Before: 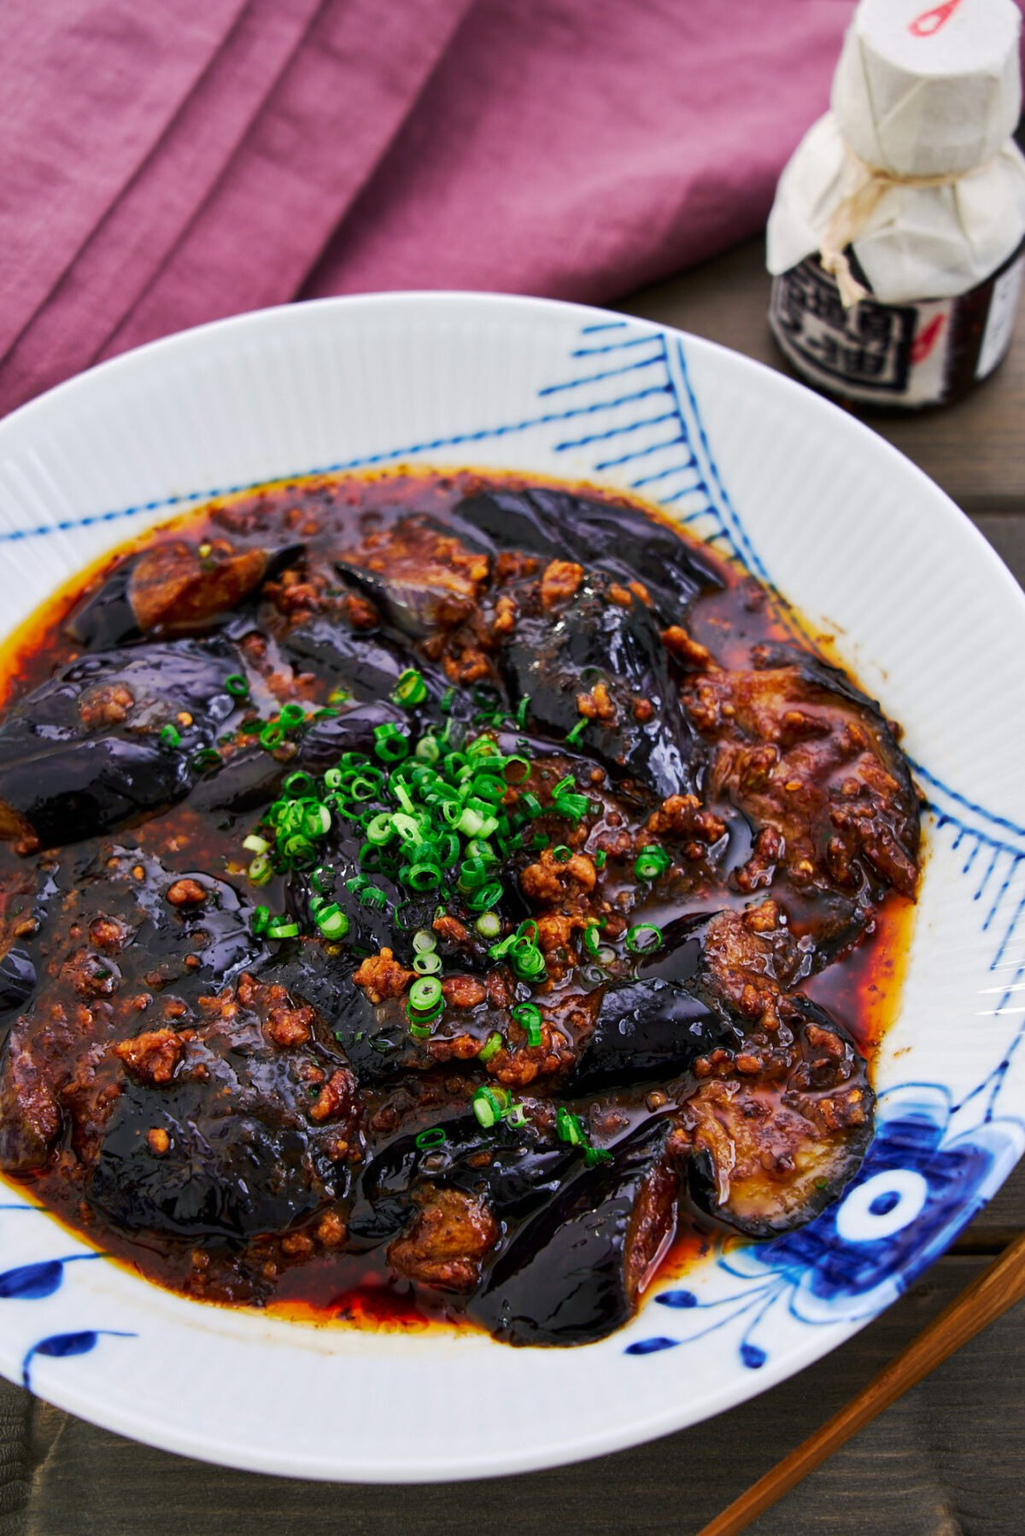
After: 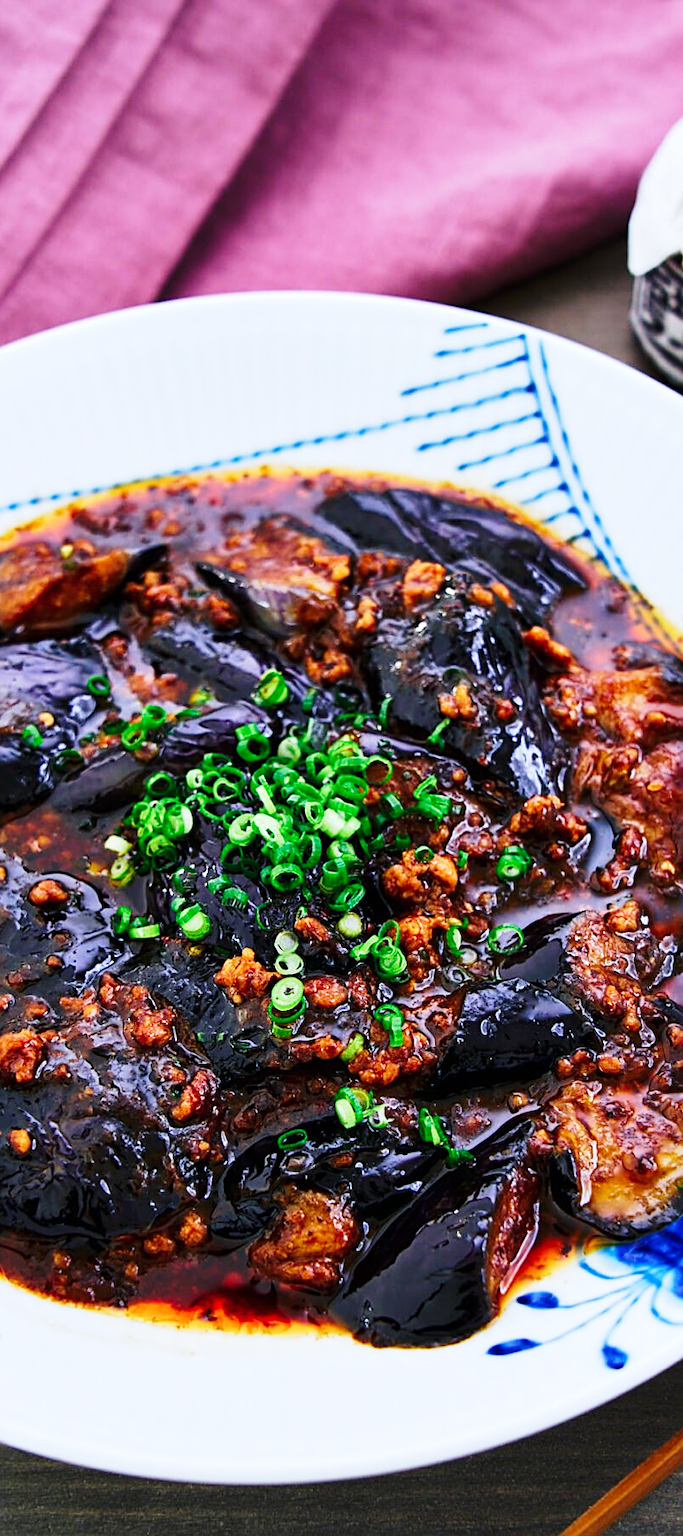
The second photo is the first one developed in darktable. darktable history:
sharpen: on, module defaults
color calibration: x 0.372, y 0.386, temperature 4283.97 K
base curve: curves: ch0 [(0, 0) (0.028, 0.03) (0.121, 0.232) (0.46, 0.748) (0.859, 0.968) (1, 1)], preserve colors none
crop and rotate: left 13.537%, right 19.796%
